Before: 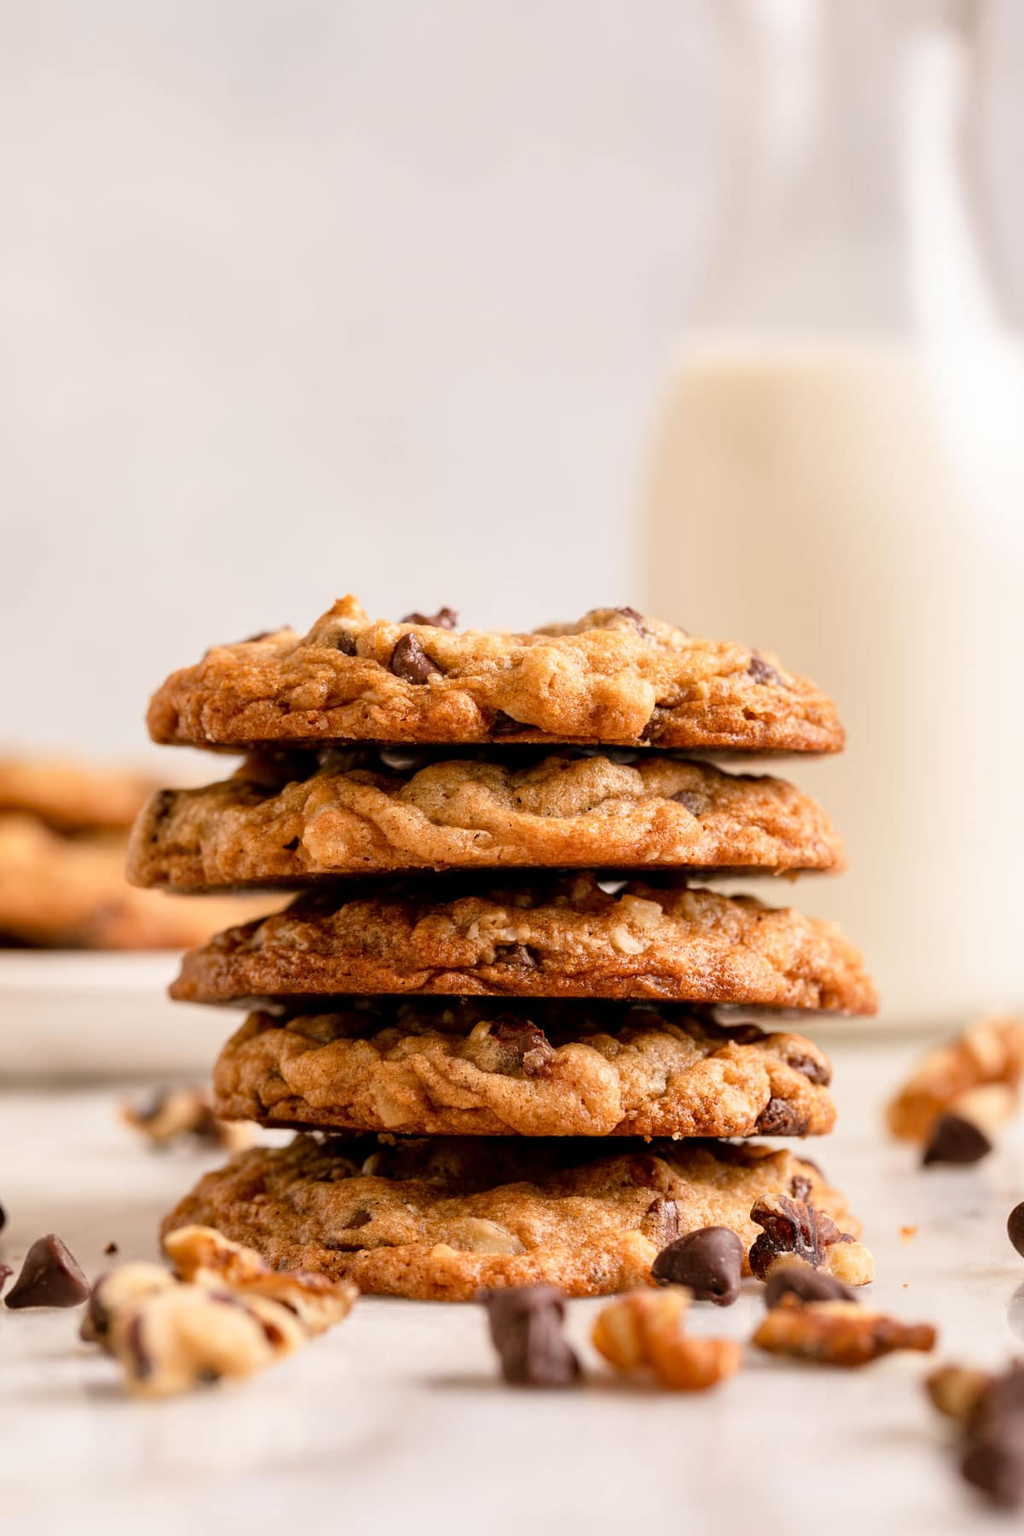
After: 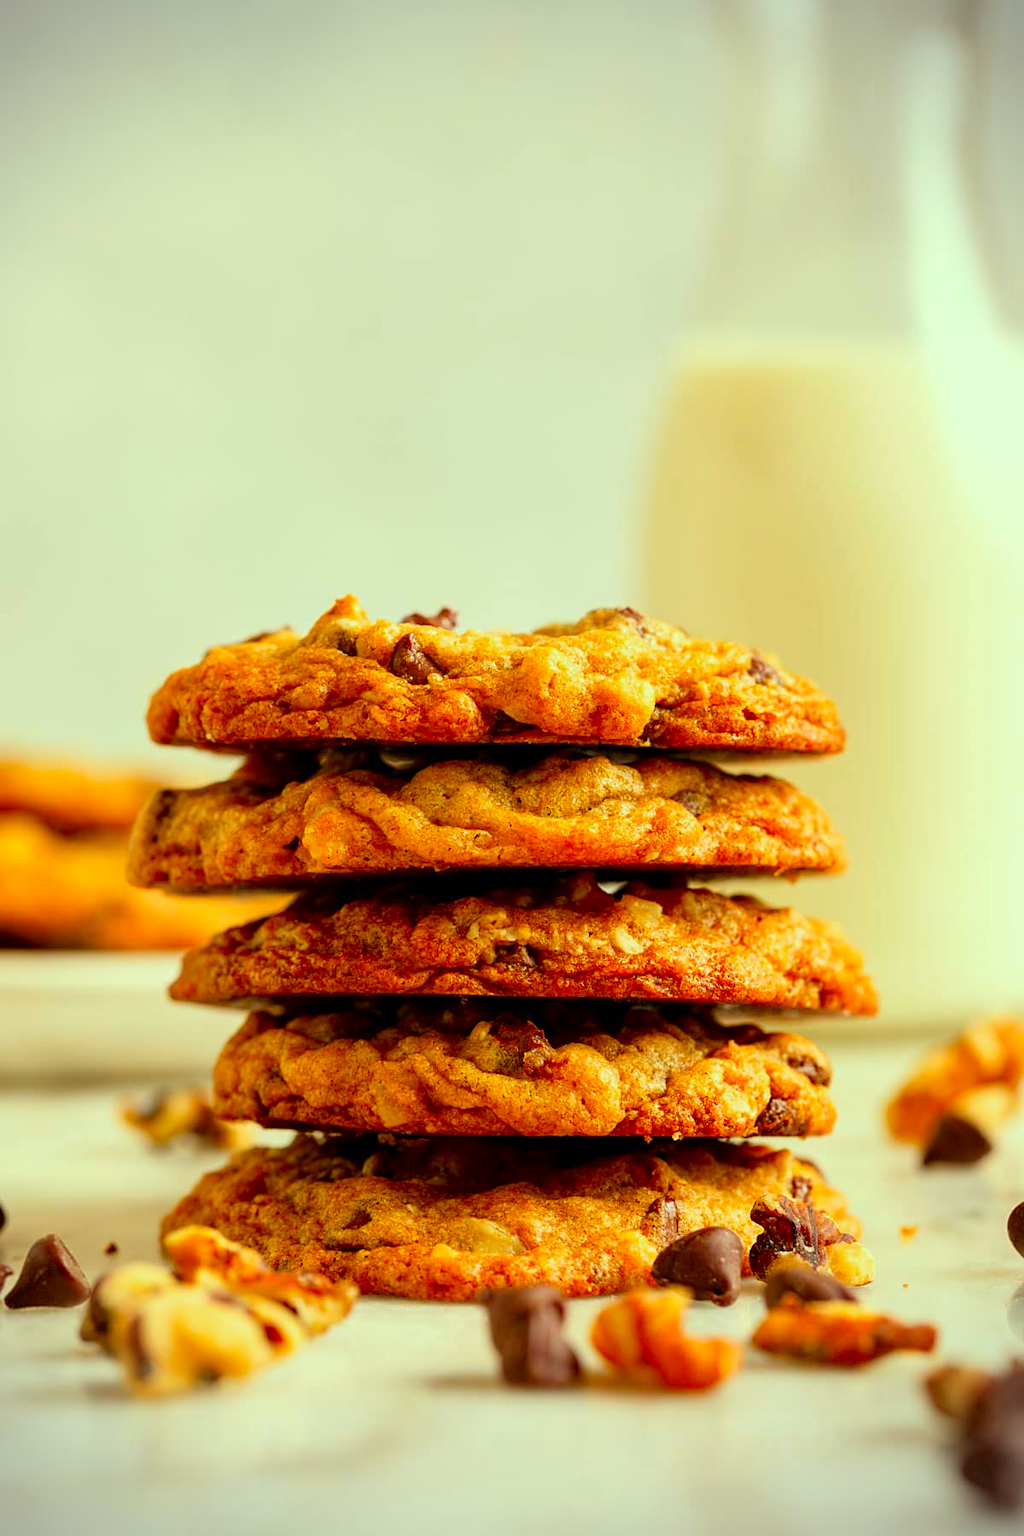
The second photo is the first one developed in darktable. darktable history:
sharpen: amount 0.204
vignetting: dithering 8-bit output
color correction: highlights a* -11.01, highlights b* 9.81, saturation 1.72
